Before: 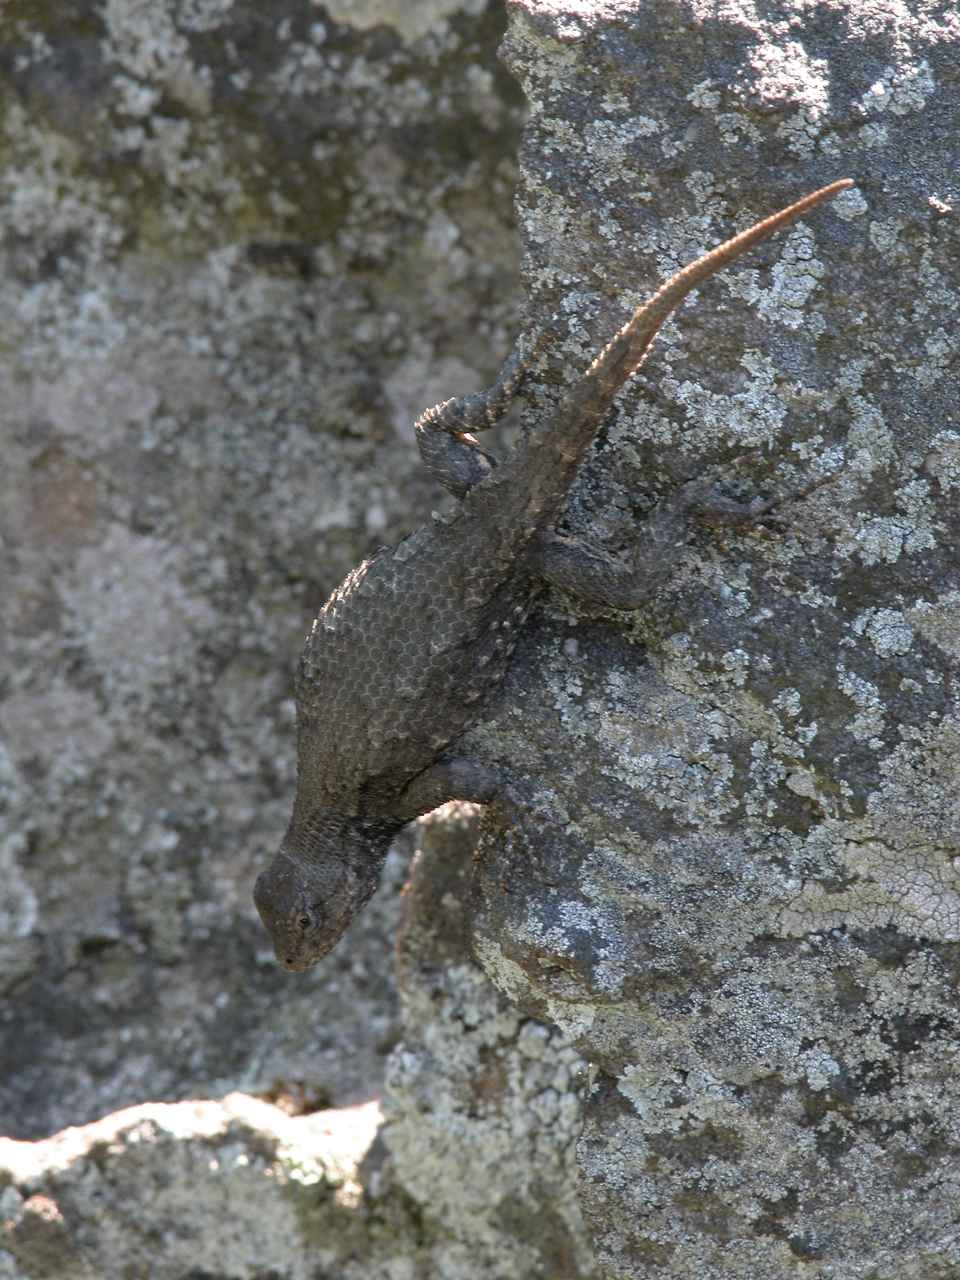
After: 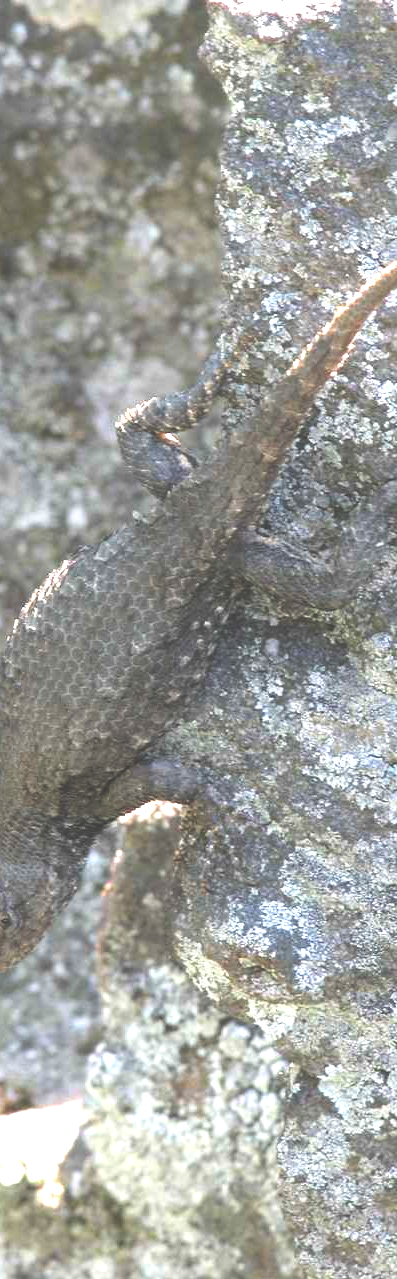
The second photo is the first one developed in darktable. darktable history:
exposure: black level correction -0.025, exposure -0.118 EV, compensate exposure bias true, compensate highlight preservation false
crop: left 31.168%, right 27.418%
tone equalizer: -8 EV -0.744 EV, -7 EV -0.708 EV, -6 EV -0.633 EV, -5 EV -0.398 EV, -3 EV 0.381 EV, -2 EV 0.6 EV, -1 EV 0.7 EV, +0 EV 0.759 EV
